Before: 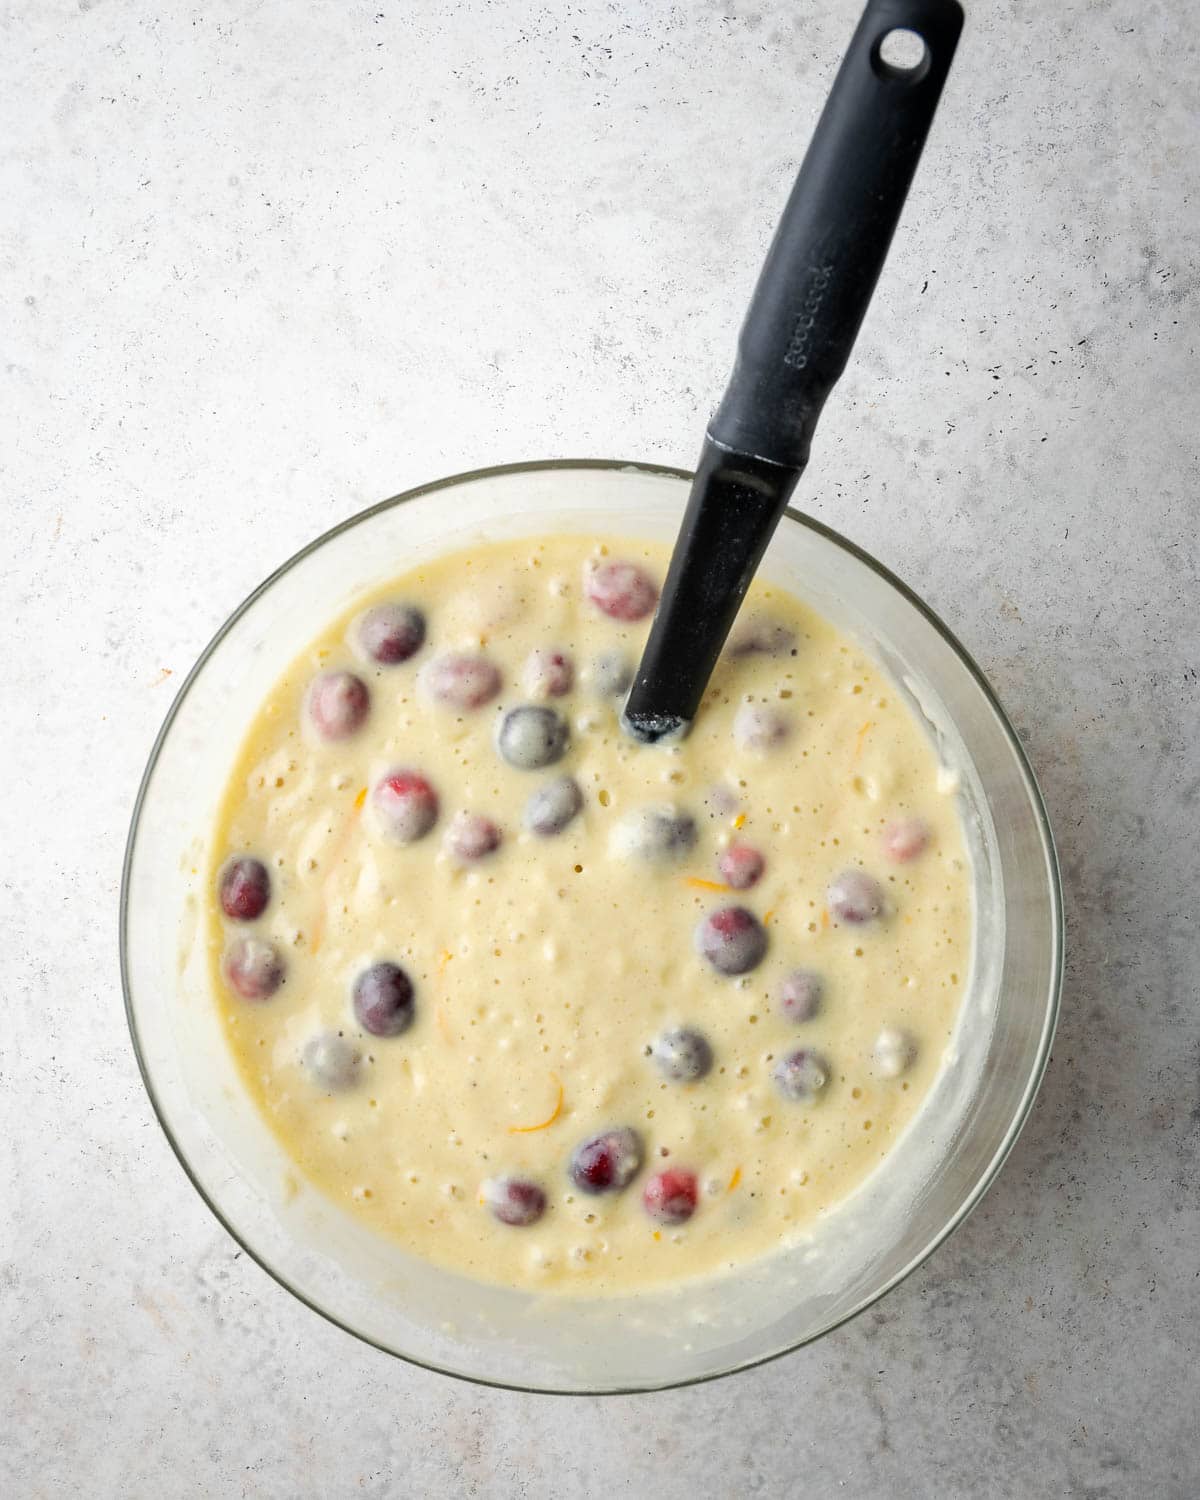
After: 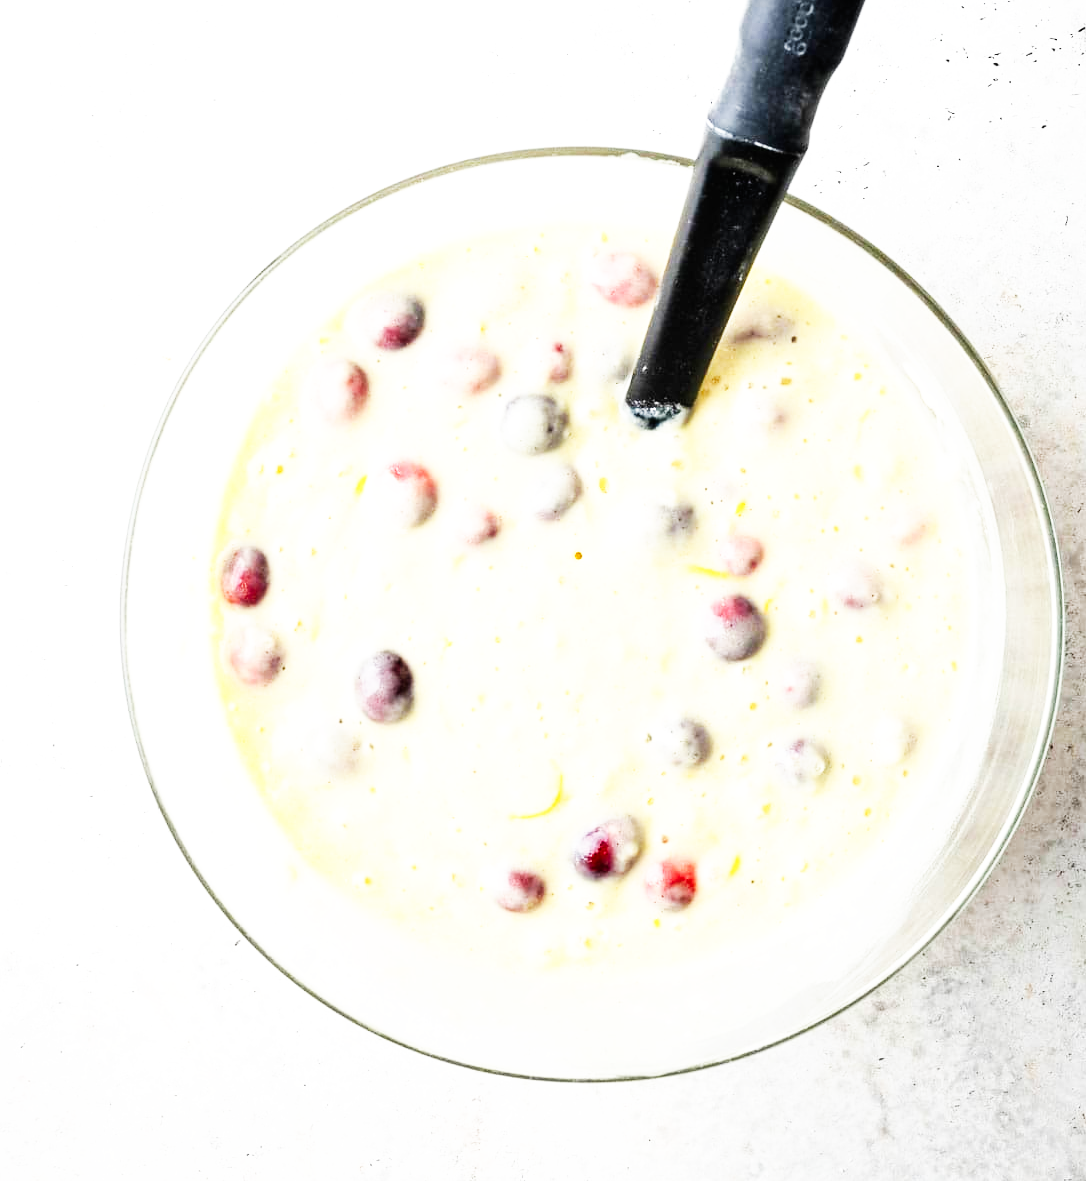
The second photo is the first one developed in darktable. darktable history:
exposure: black level correction 0, exposure 0.5 EV, compensate highlight preservation false
base curve: curves: ch0 [(0, 0) (0.007, 0.004) (0.027, 0.03) (0.046, 0.07) (0.207, 0.54) (0.442, 0.872) (0.673, 0.972) (1, 1)], preserve colors none
crop: top 20.916%, right 9.437%, bottom 0.316%
